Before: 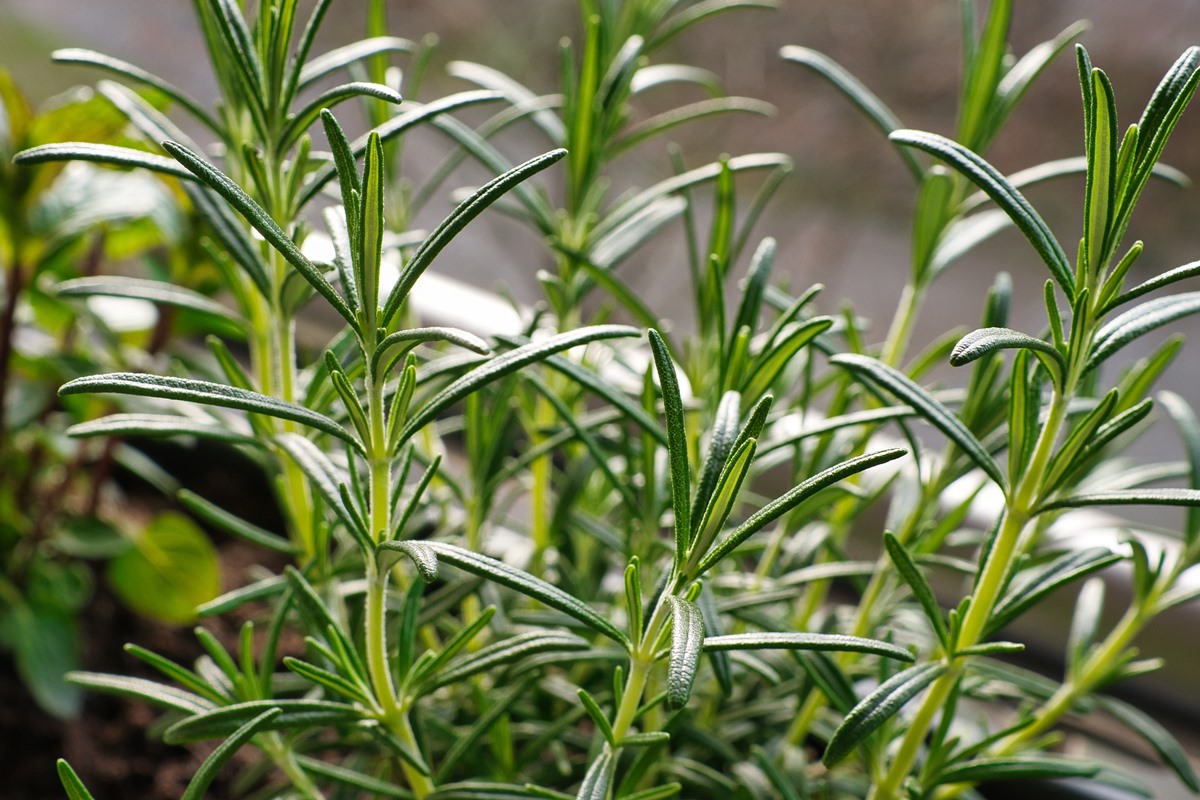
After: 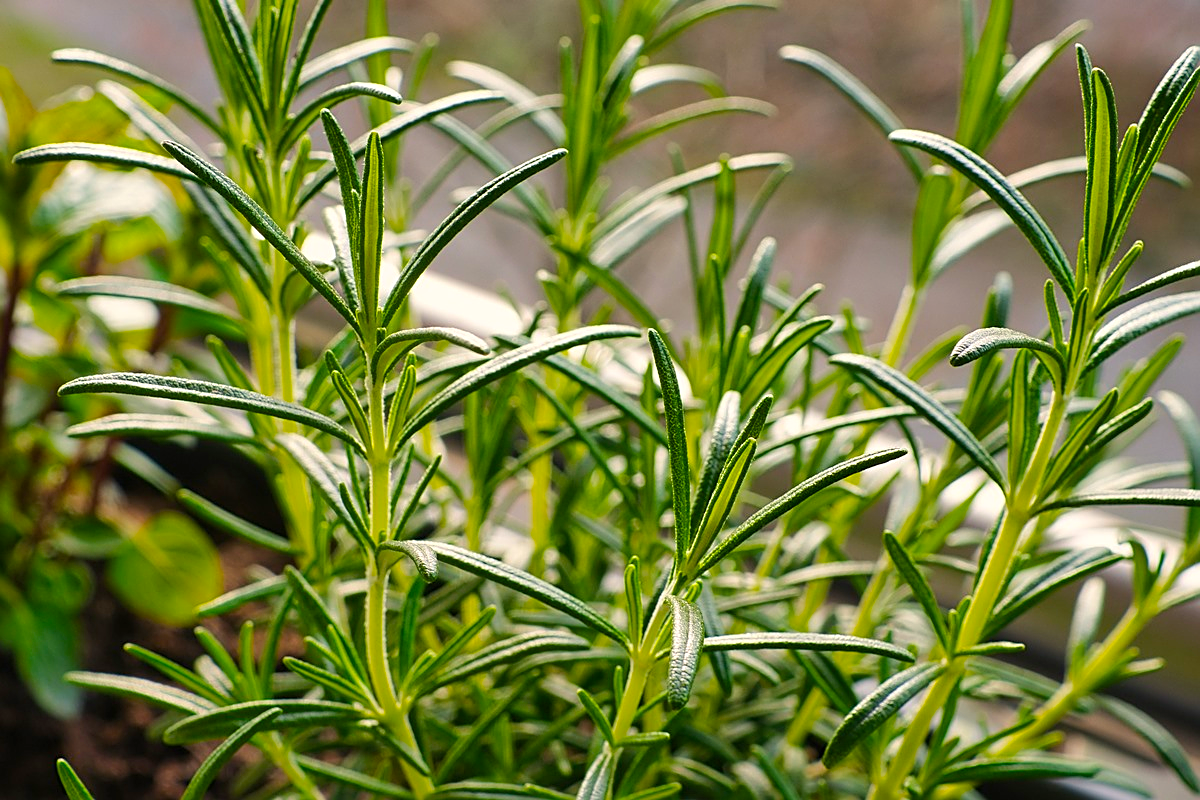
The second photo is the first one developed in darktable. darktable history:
color balance rgb: highlights gain › chroma 2.045%, highlights gain › hue 71.67°, linear chroma grading › global chroma 0.833%, perceptual saturation grading › global saturation 29.579%, perceptual brilliance grading › mid-tones 10.171%, perceptual brilliance grading › shadows 14.371%, global vibrance 20%
sharpen: on, module defaults
